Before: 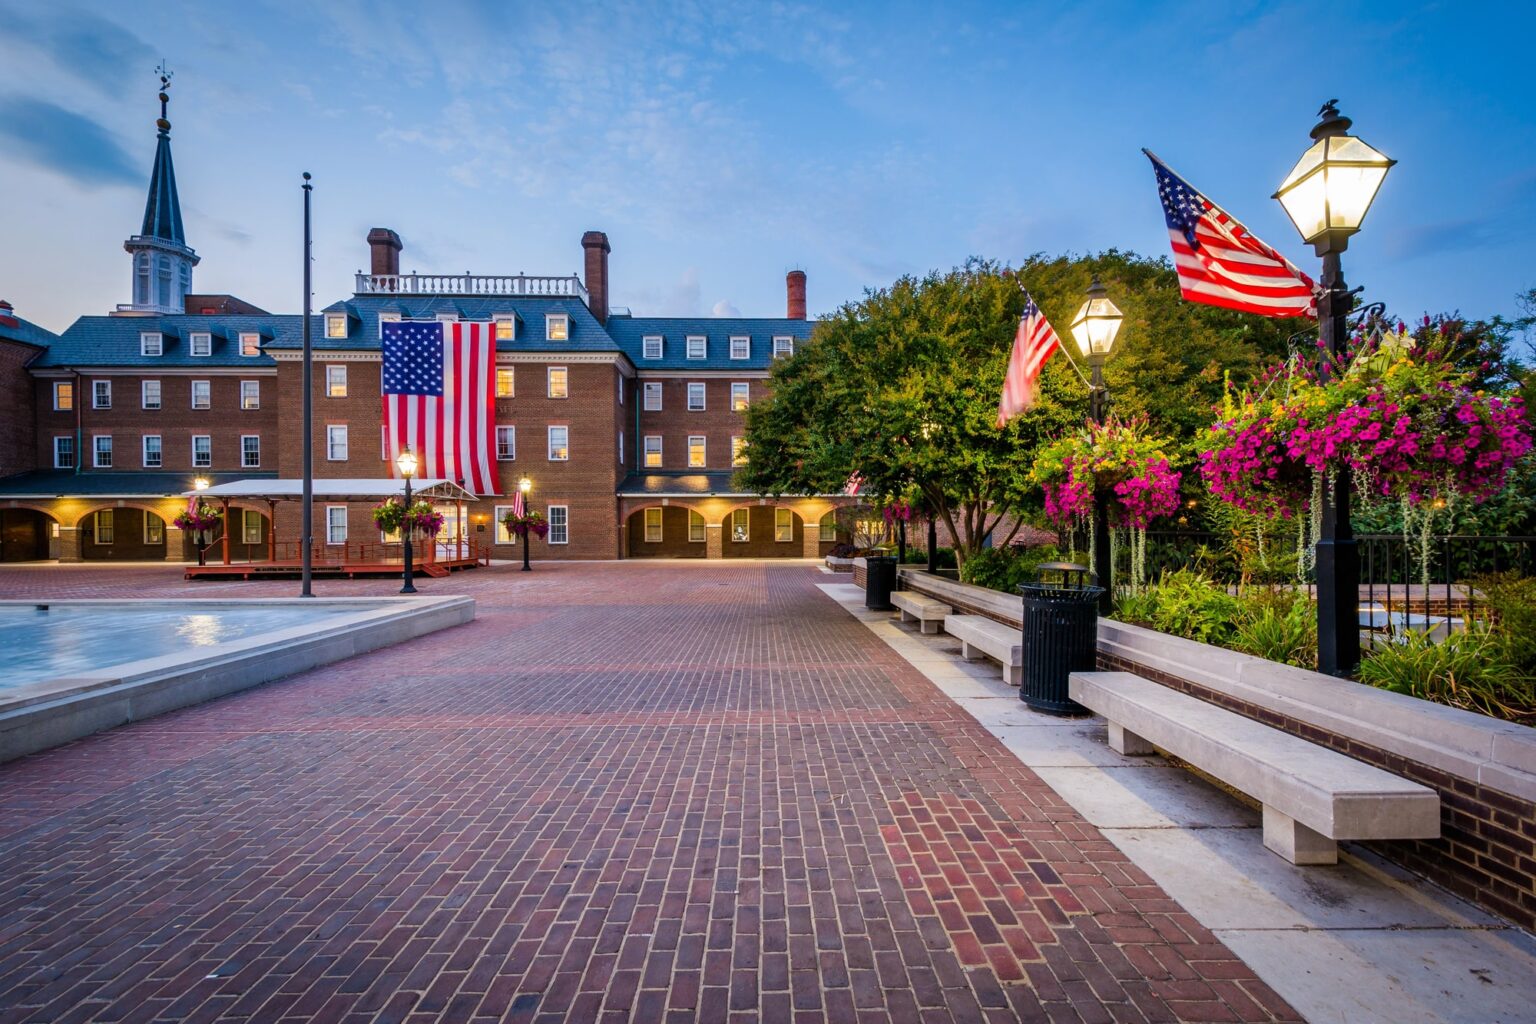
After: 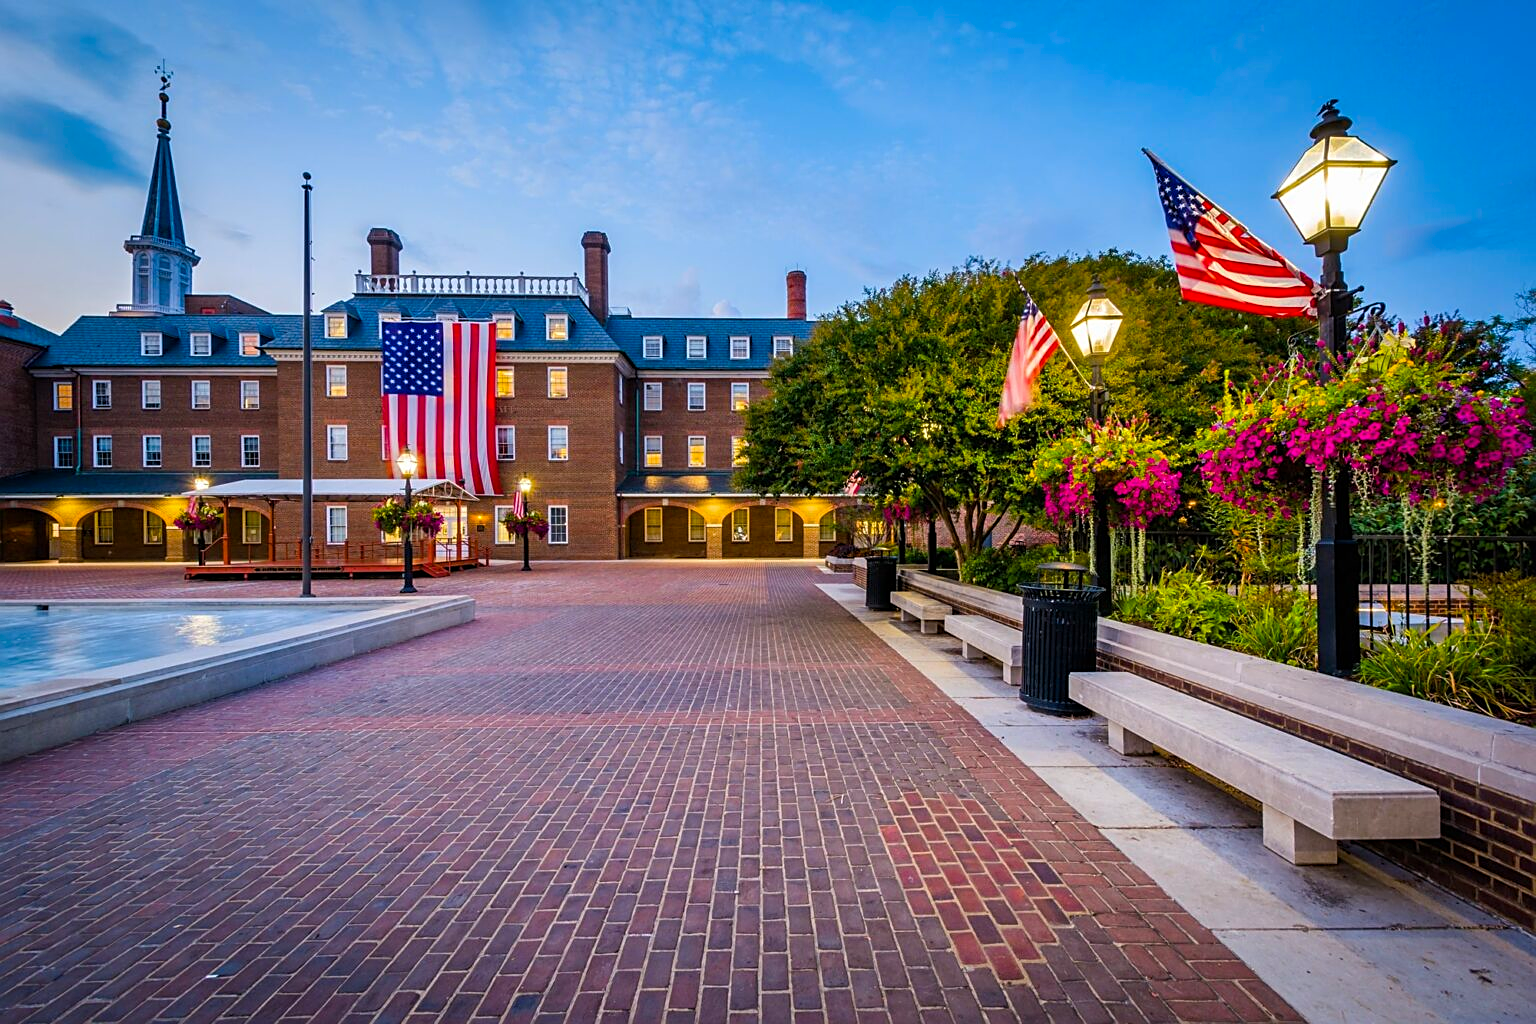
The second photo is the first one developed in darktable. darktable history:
sharpen: on, module defaults
color balance rgb: shadows fall-off 101.708%, linear chroma grading › global chroma 8.825%, perceptual saturation grading › global saturation 19.421%, mask middle-gray fulcrum 23.235%
